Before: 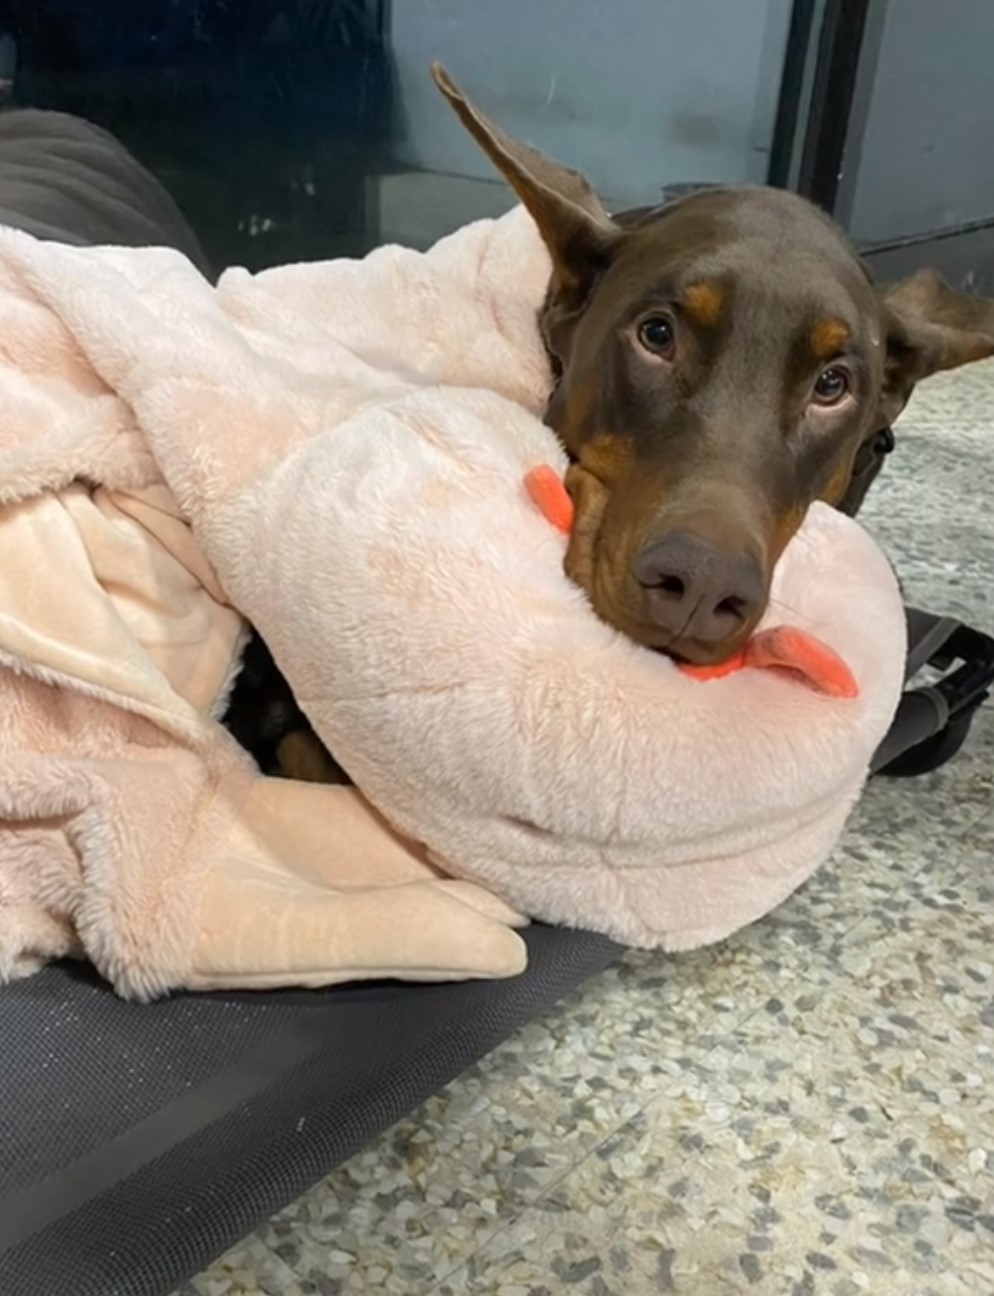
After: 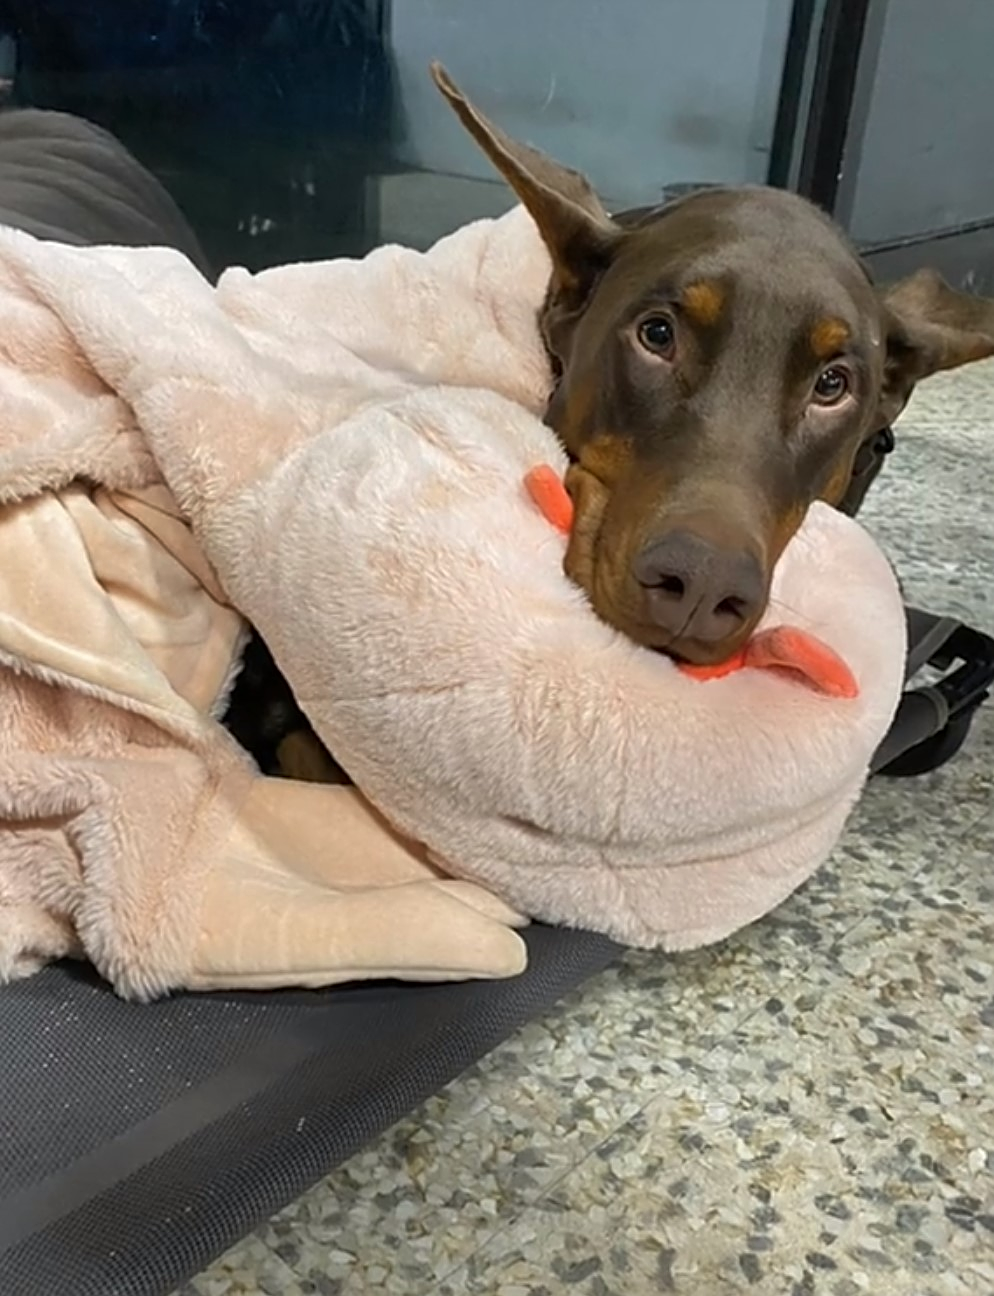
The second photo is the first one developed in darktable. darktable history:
shadows and highlights: shadows 40, highlights -54, highlights color adjustment 46%, low approximation 0.01, soften with gaussian
sharpen: on, module defaults
